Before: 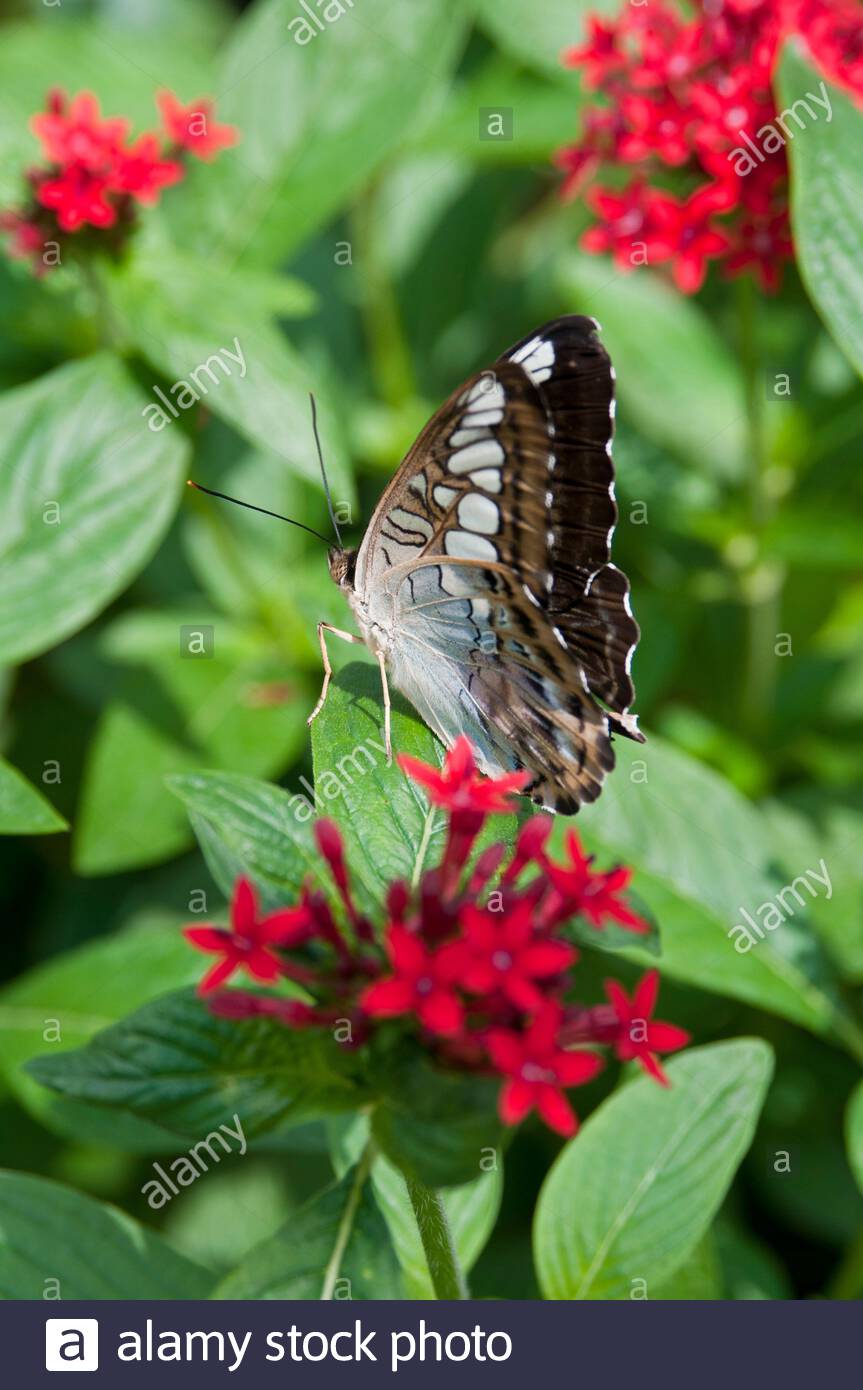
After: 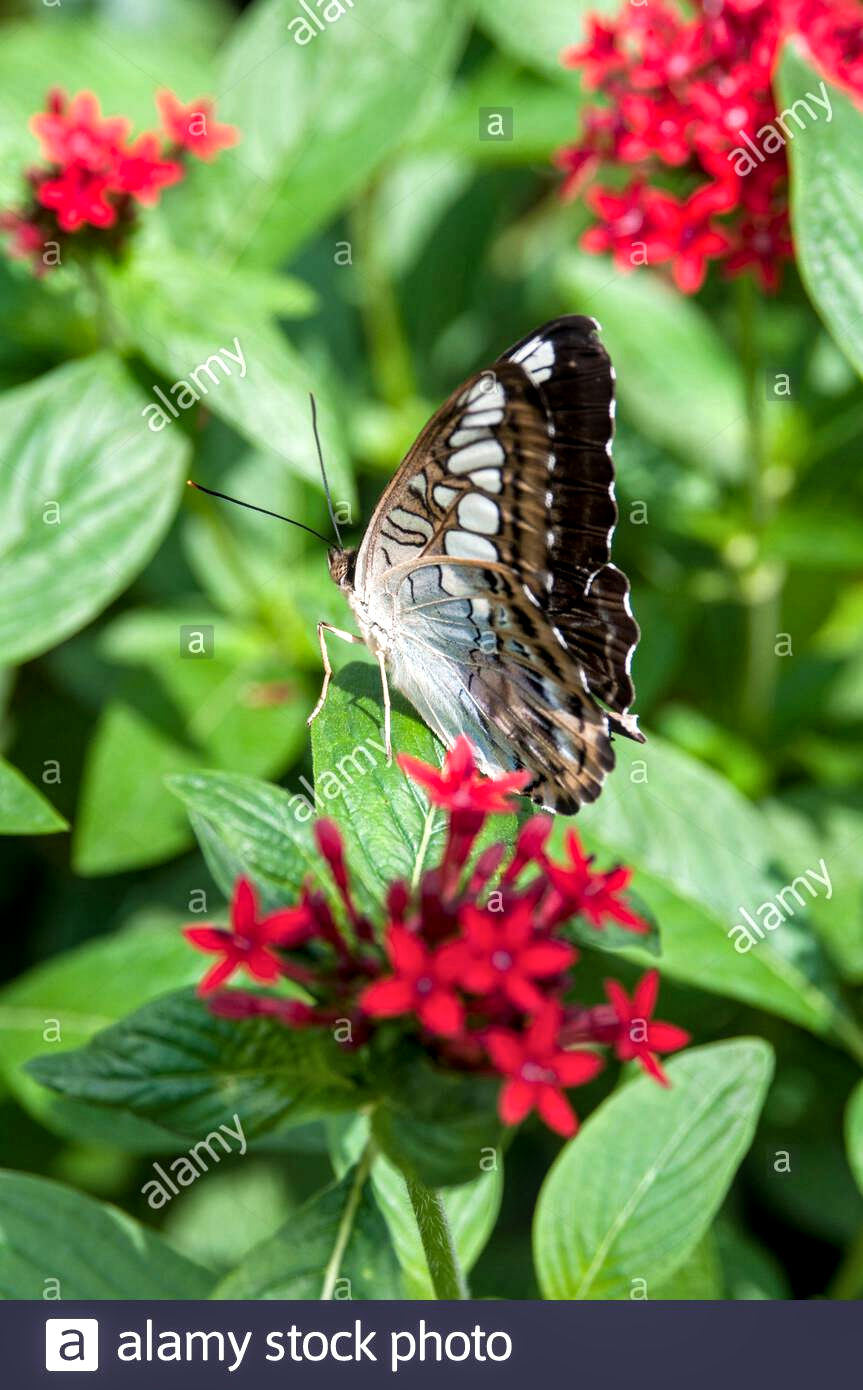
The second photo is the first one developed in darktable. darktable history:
tone equalizer: -8 EV -0.417 EV, -7 EV -0.358 EV, -6 EV -0.35 EV, -5 EV -0.221 EV, -3 EV 0.215 EV, -2 EV 0.315 EV, -1 EV 0.378 EV, +0 EV 0.444 EV
local contrast: detail 130%
